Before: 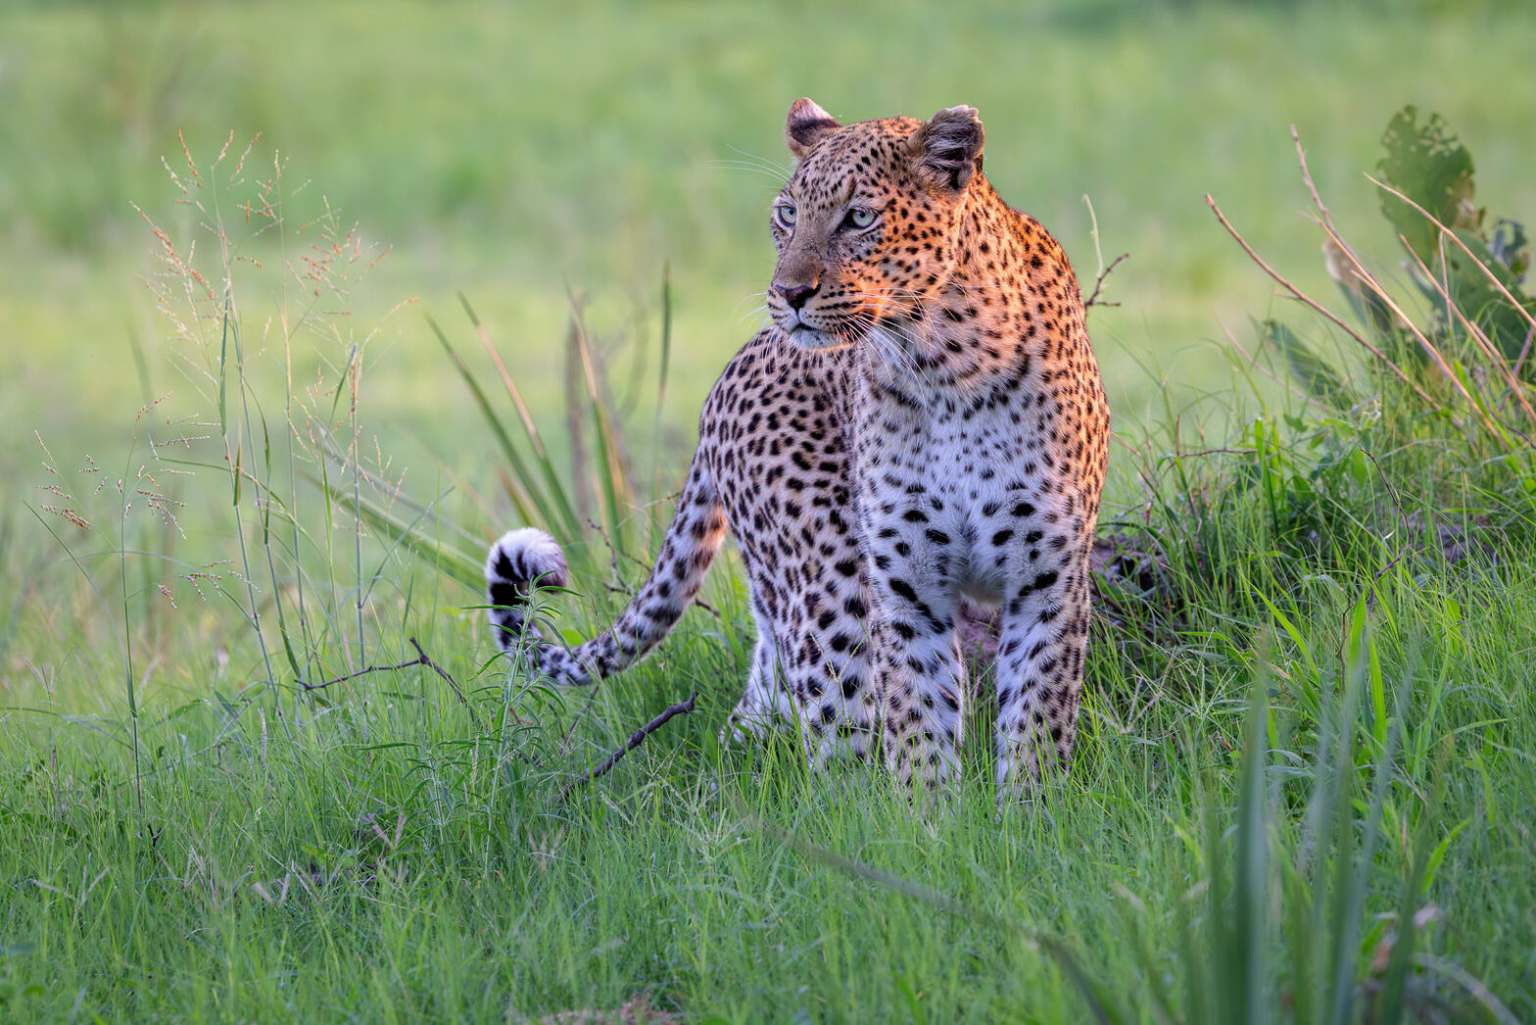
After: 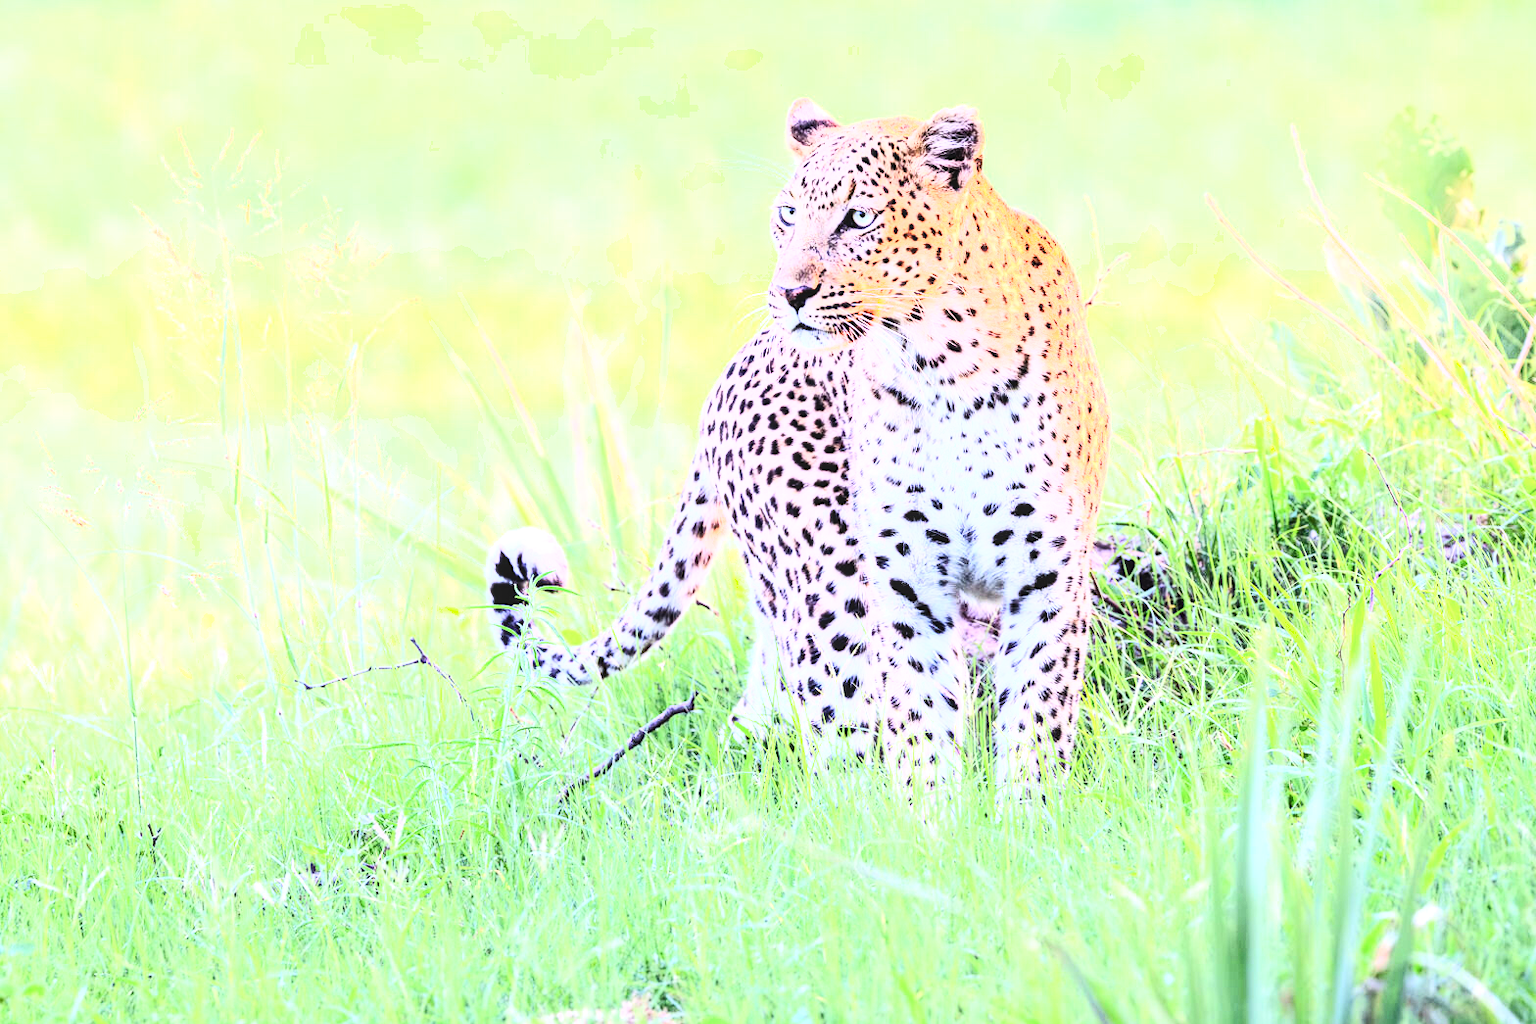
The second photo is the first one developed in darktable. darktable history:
local contrast: on, module defaults
base curve: curves: ch0 [(0, 0) (0.007, 0.004) (0.027, 0.03) (0.046, 0.07) (0.207, 0.54) (0.442, 0.872) (0.673, 0.972) (1, 1)]
exposure: black level correction 0, exposure 1.199 EV, compensate highlight preservation false
shadows and highlights: shadows 0.274, highlights 40.35
